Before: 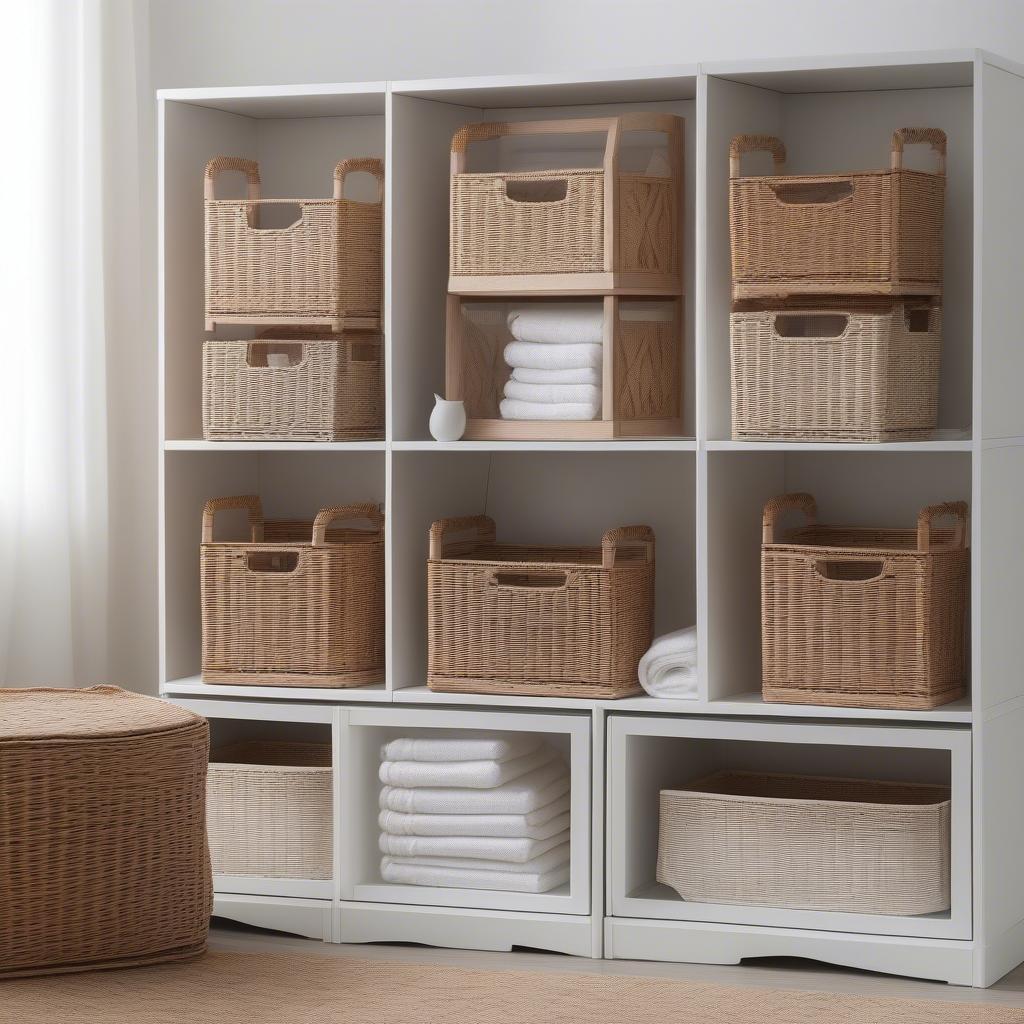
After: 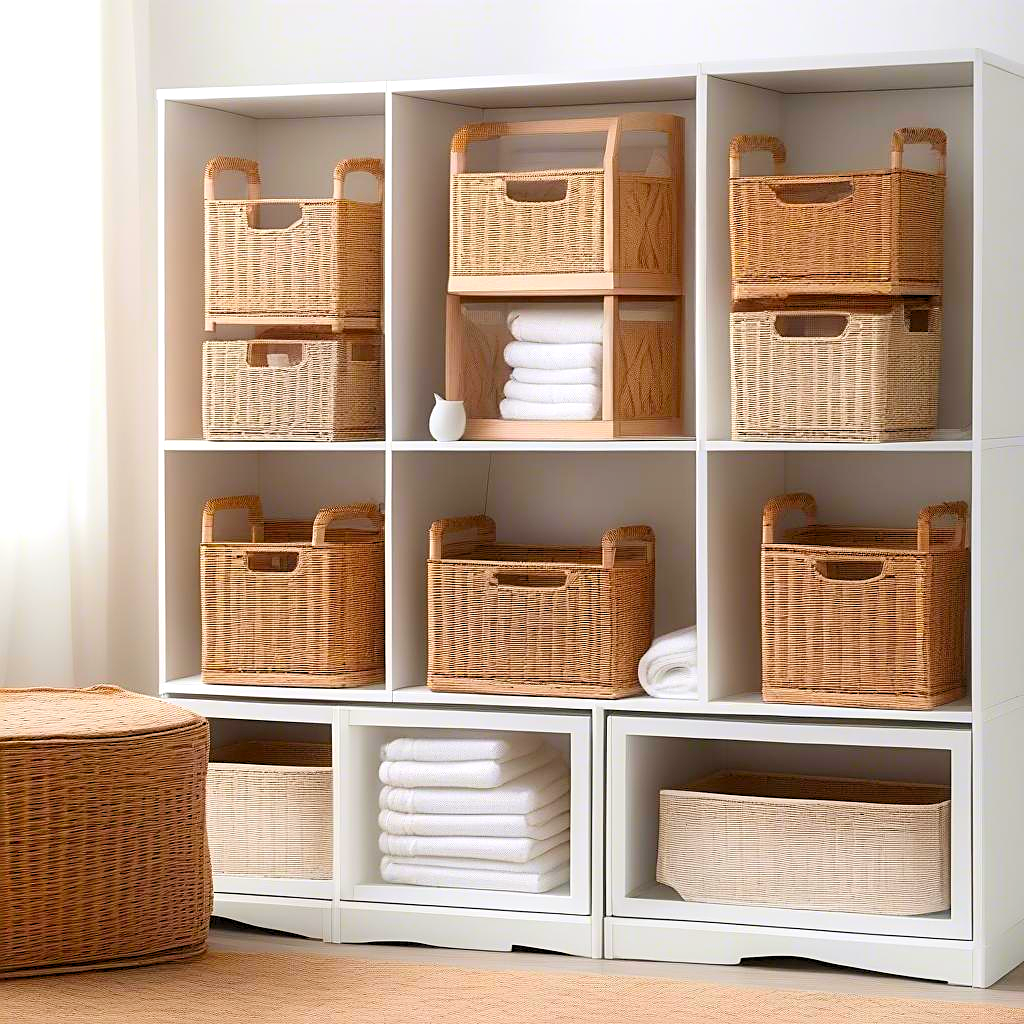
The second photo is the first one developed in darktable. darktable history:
color balance rgb: shadows lift › hue 85.36°, linear chroma grading › global chroma 15.535%, perceptual saturation grading › global saturation 0.969%, saturation formula JzAzBz (2021)
contrast brightness saturation: contrast 0.162, saturation 0.31
sharpen: on, module defaults
levels: levels [0.044, 0.416, 0.908]
